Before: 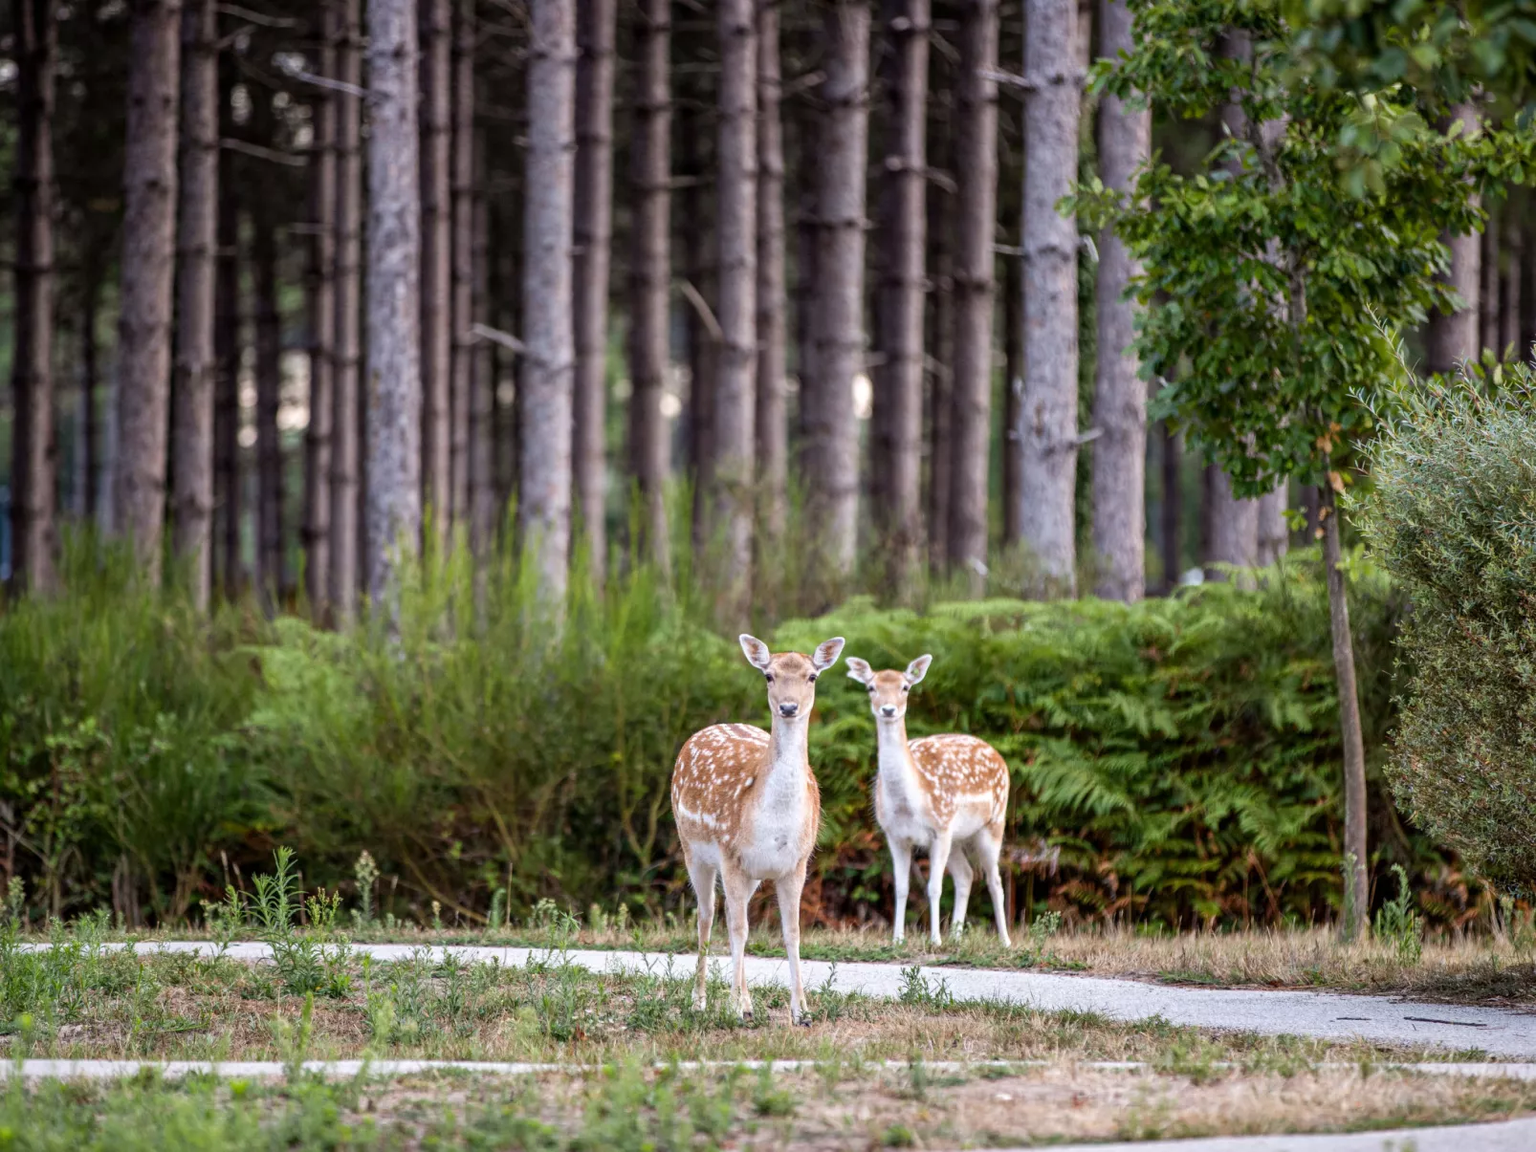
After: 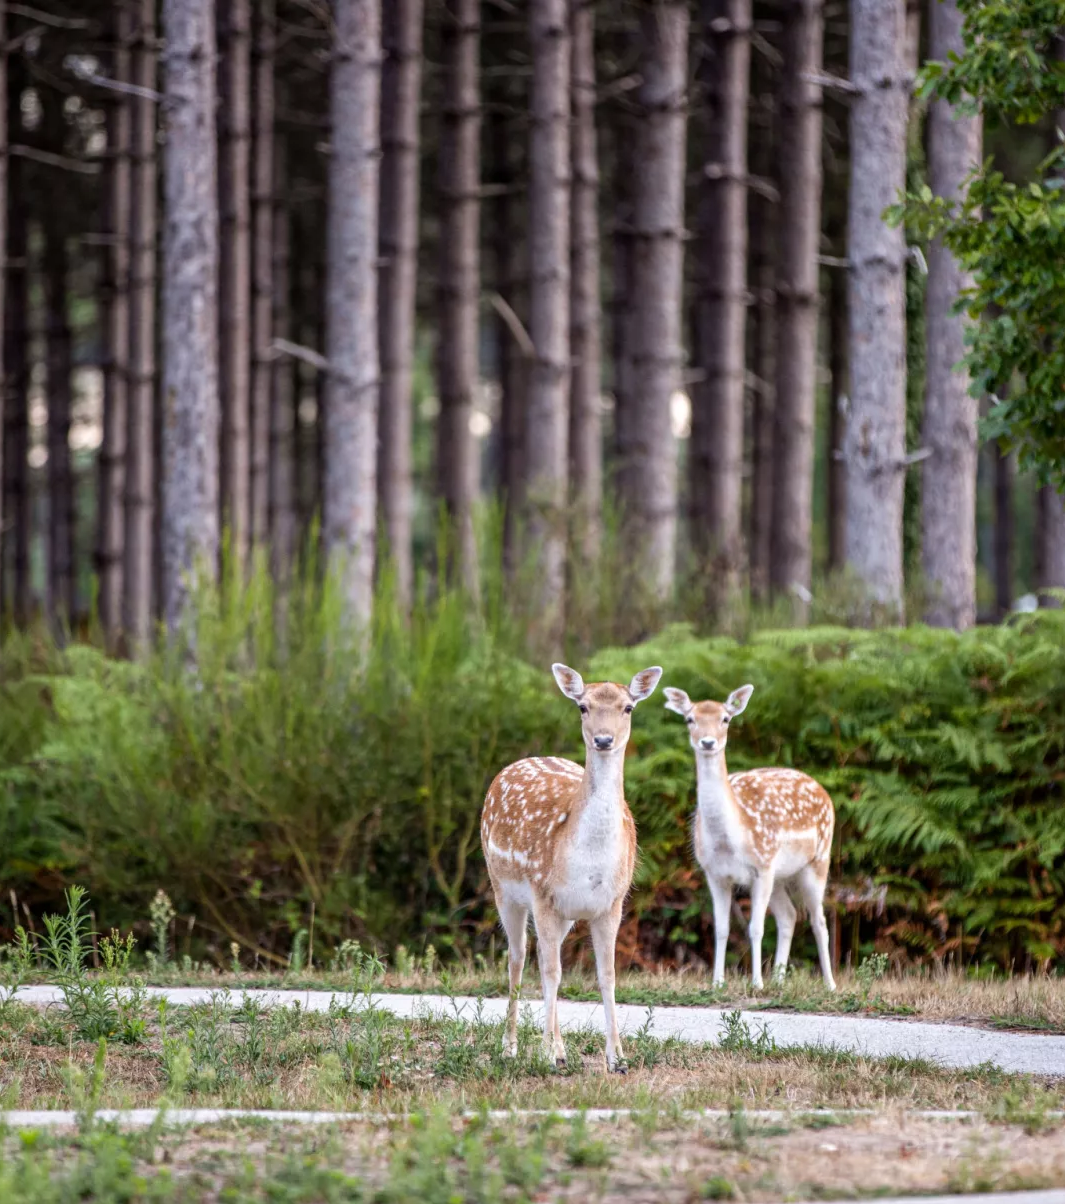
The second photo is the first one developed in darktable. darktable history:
crop and rotate: left 13.843%, right 19.8%
